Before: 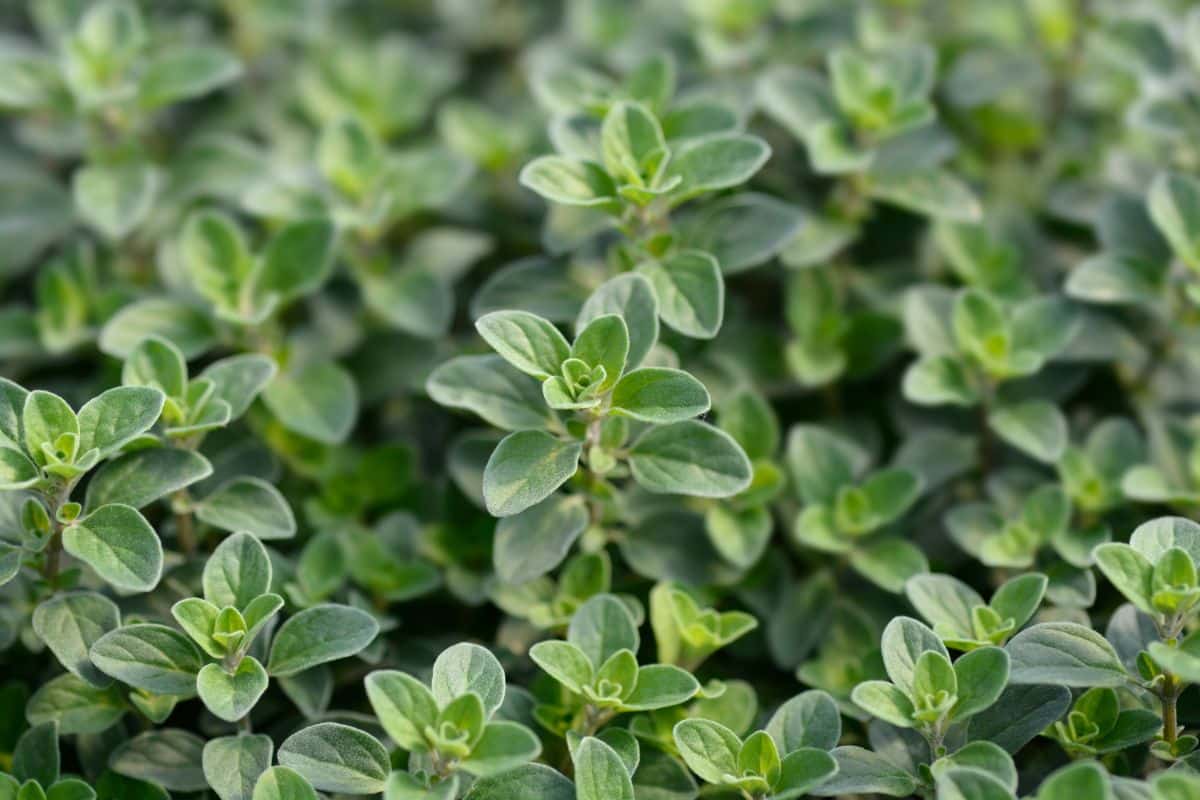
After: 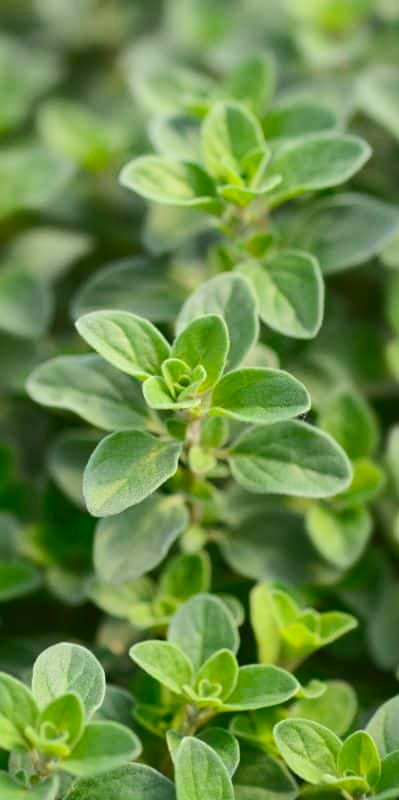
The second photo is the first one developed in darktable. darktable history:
color balance: mode lift, gamma, gain (sRGB), lift [1.04, 1, 1, 0.97], gamma [1.01, 1, 1, 0.97], gain [0.96, 1, 1, 0.97]
shadows and highlights: on, module defaults
contrast brightness saturation: contrast 0.23, brightness 0.1, saturation 0.29
crop: left 33.36%, right 33.36%
